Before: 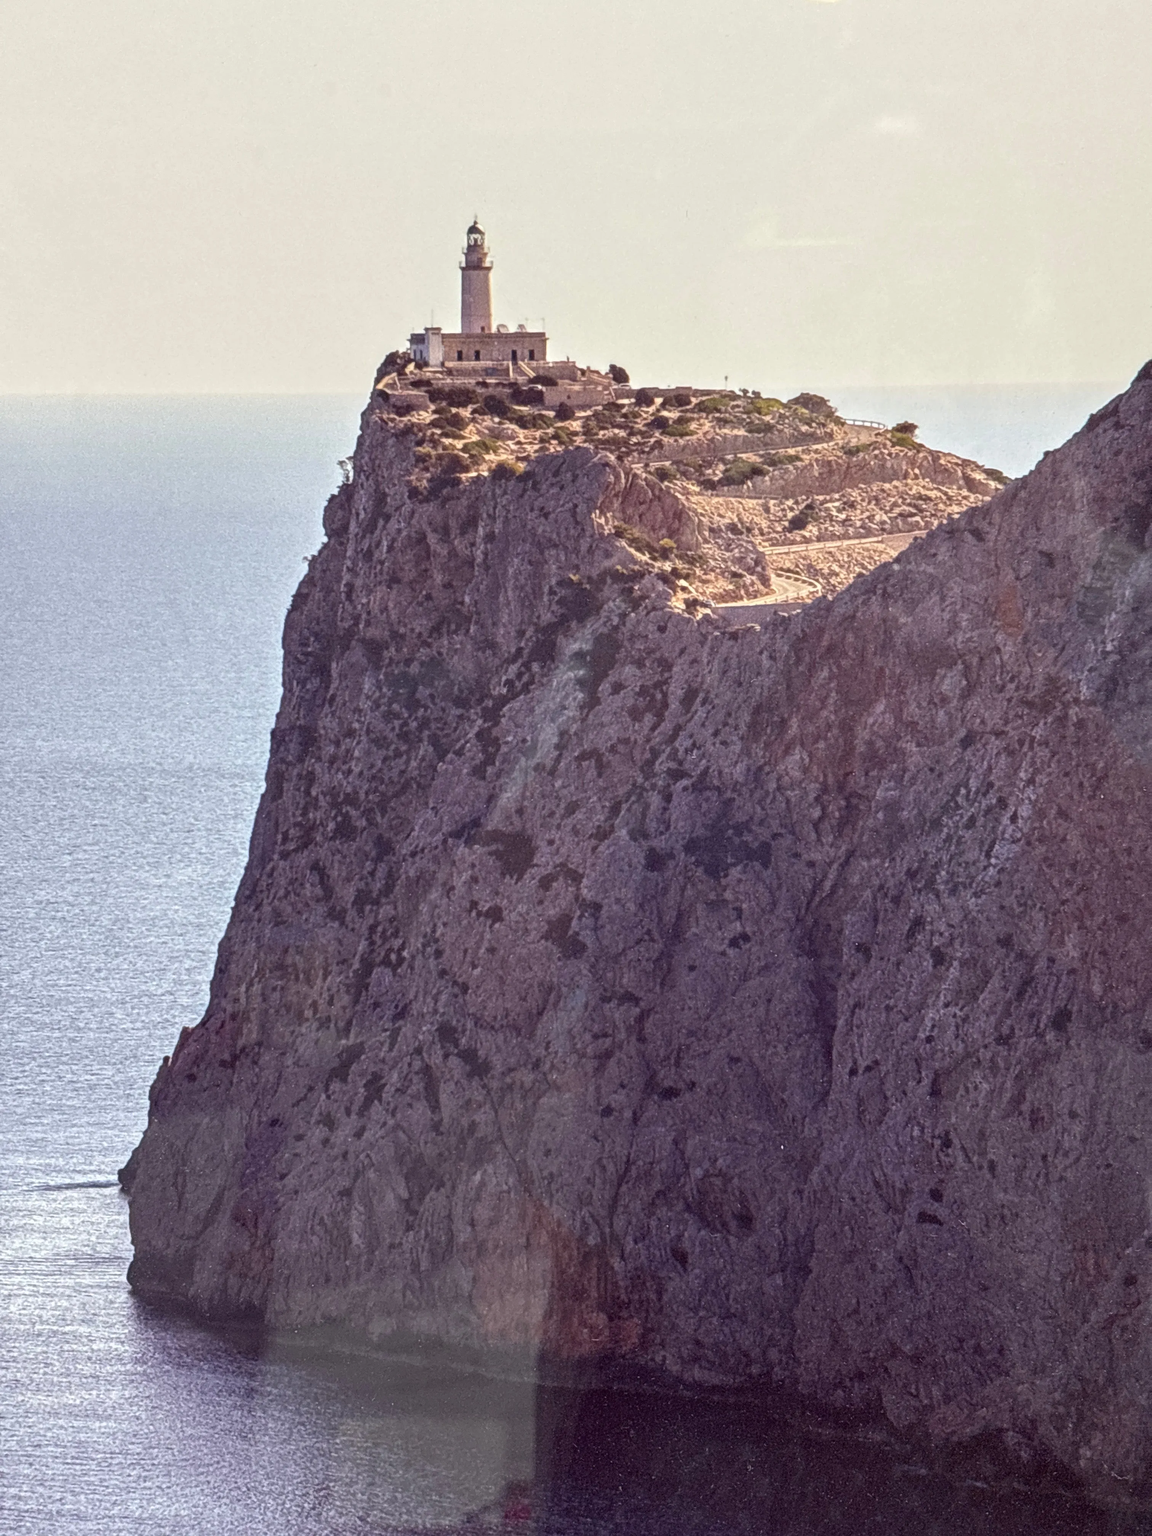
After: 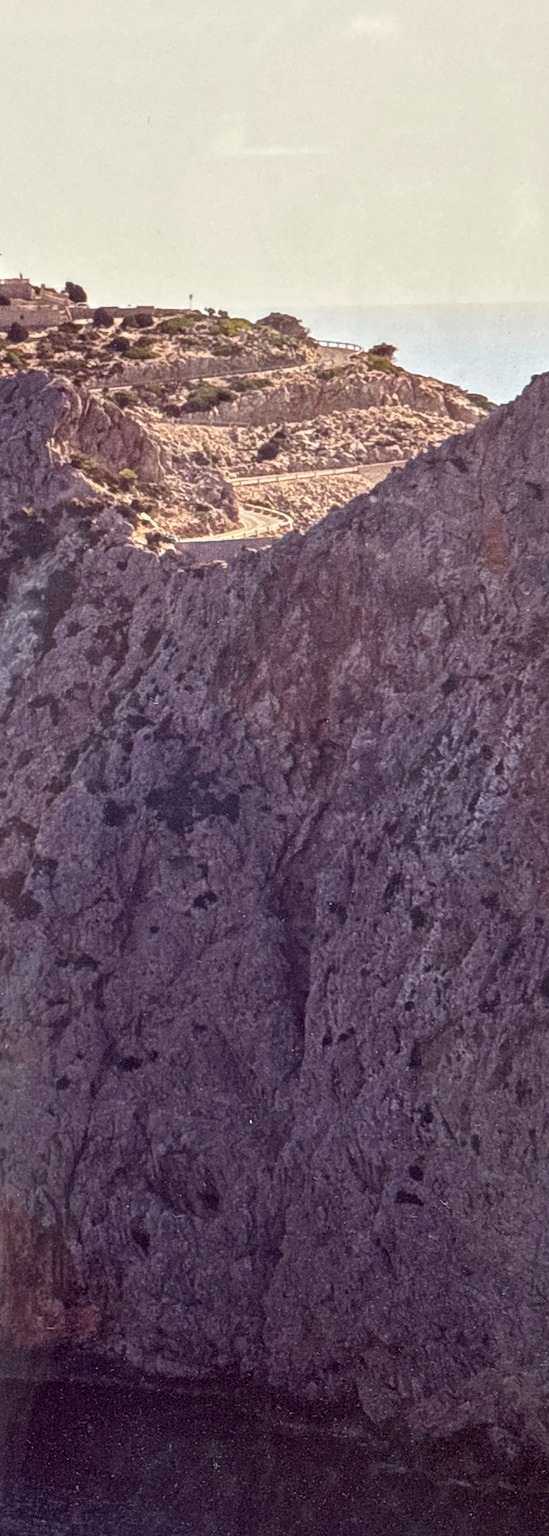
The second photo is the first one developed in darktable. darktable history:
crop: left 47.628%, top 6.643%, right 7.874%
local contrast: mode bilateral grid, contrast 20, coarseness 50, detail 120%, midtone range 0.2
